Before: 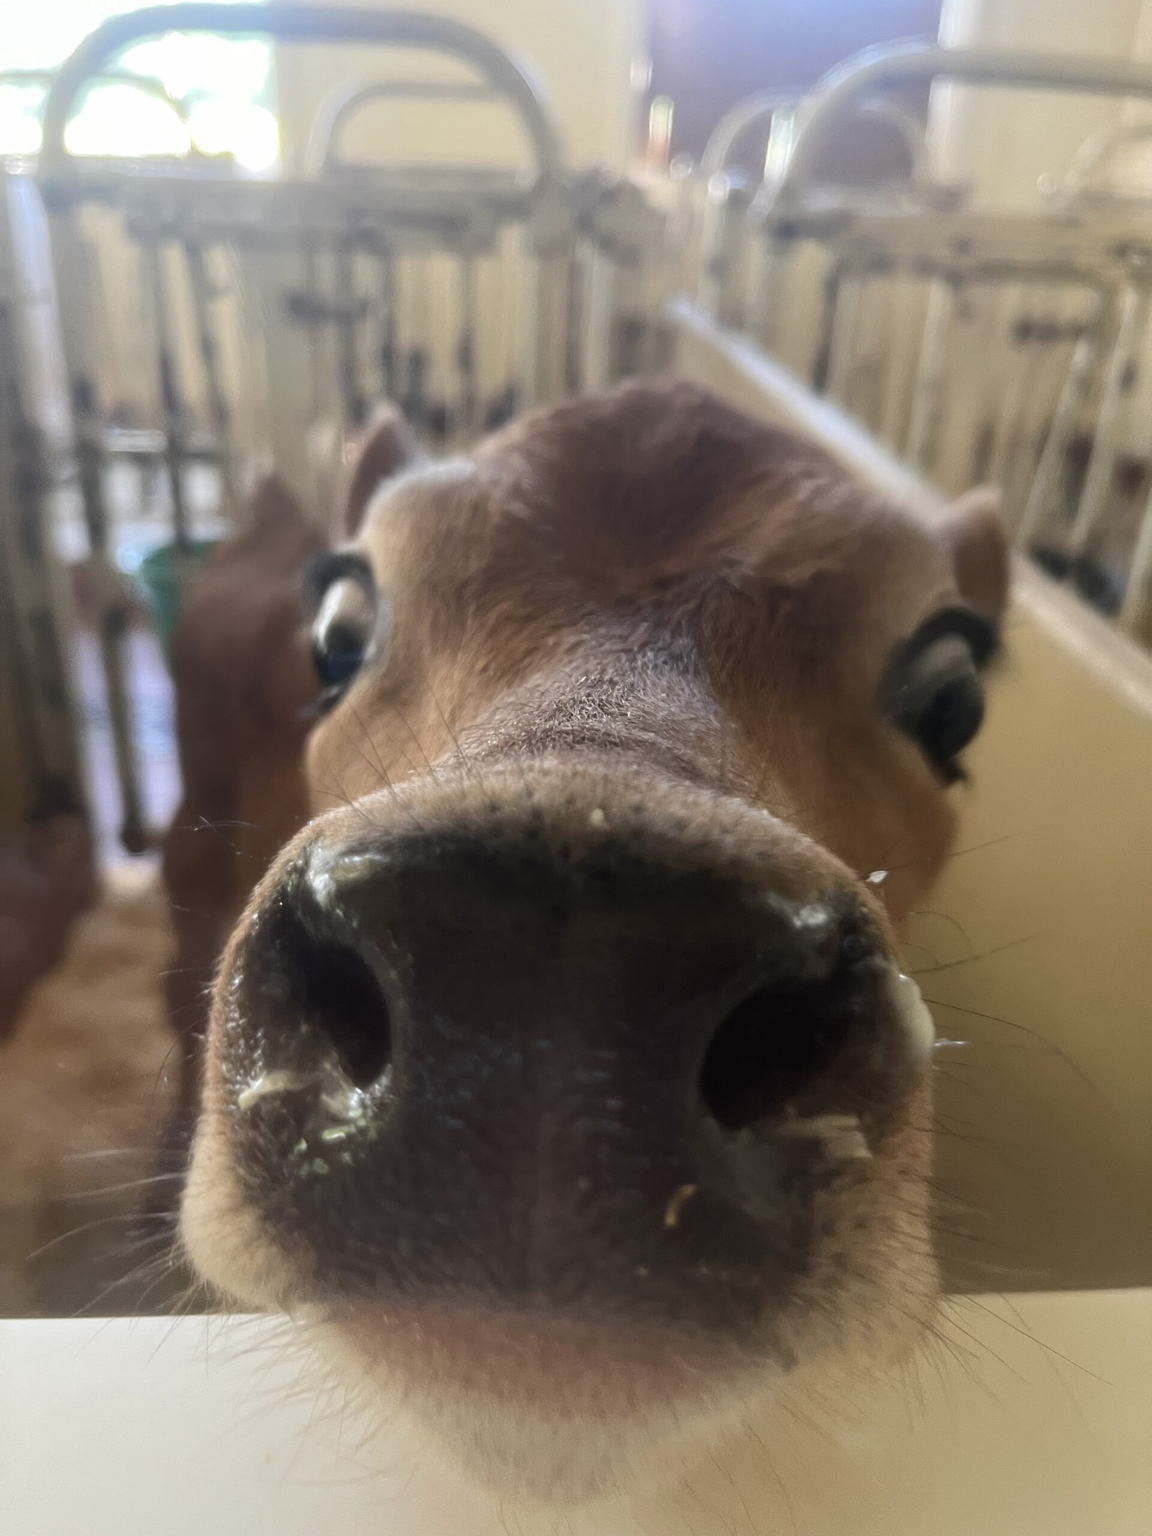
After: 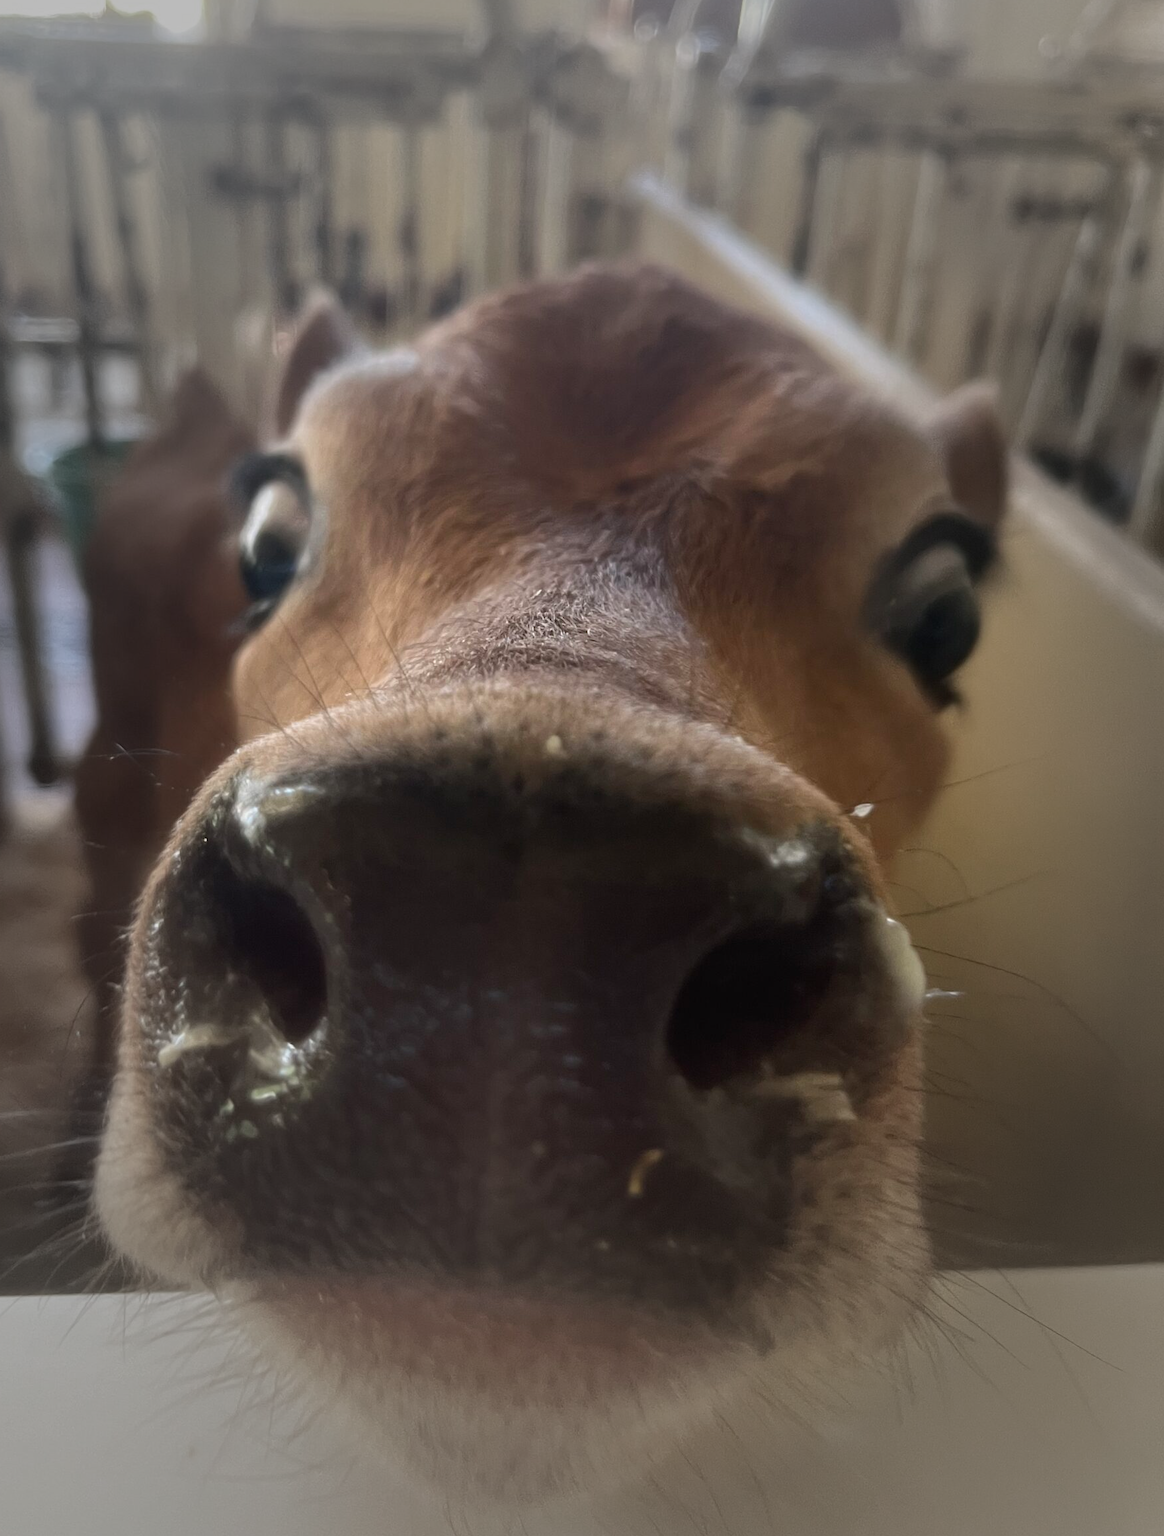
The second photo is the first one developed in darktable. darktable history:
crop and rotate: left 8.262%, top 9.226%
vignetting: fall-off start 48.41%, automatic ratio true, width/height ratio 1.29, unbound false
